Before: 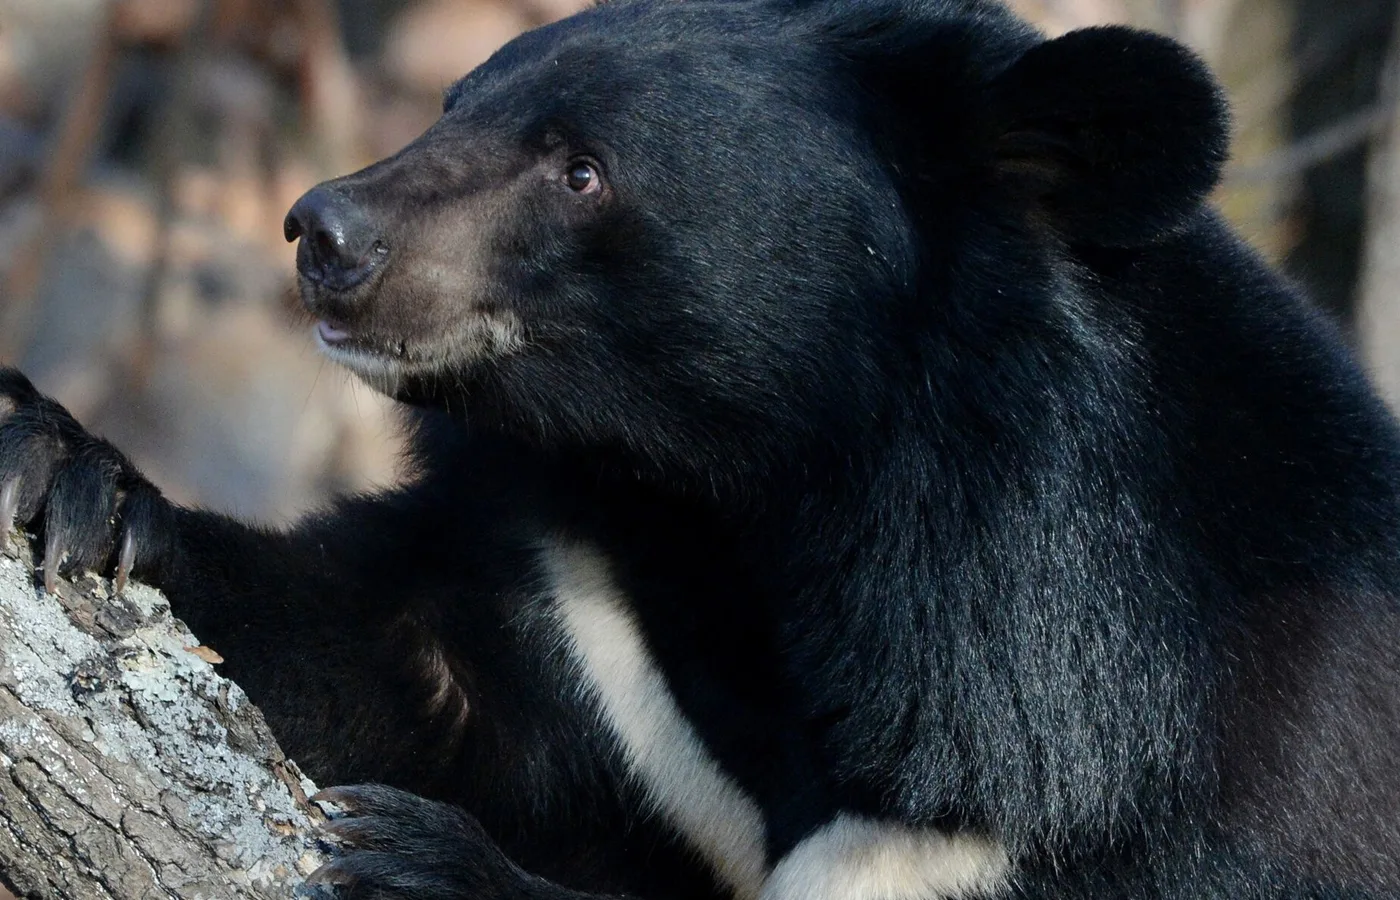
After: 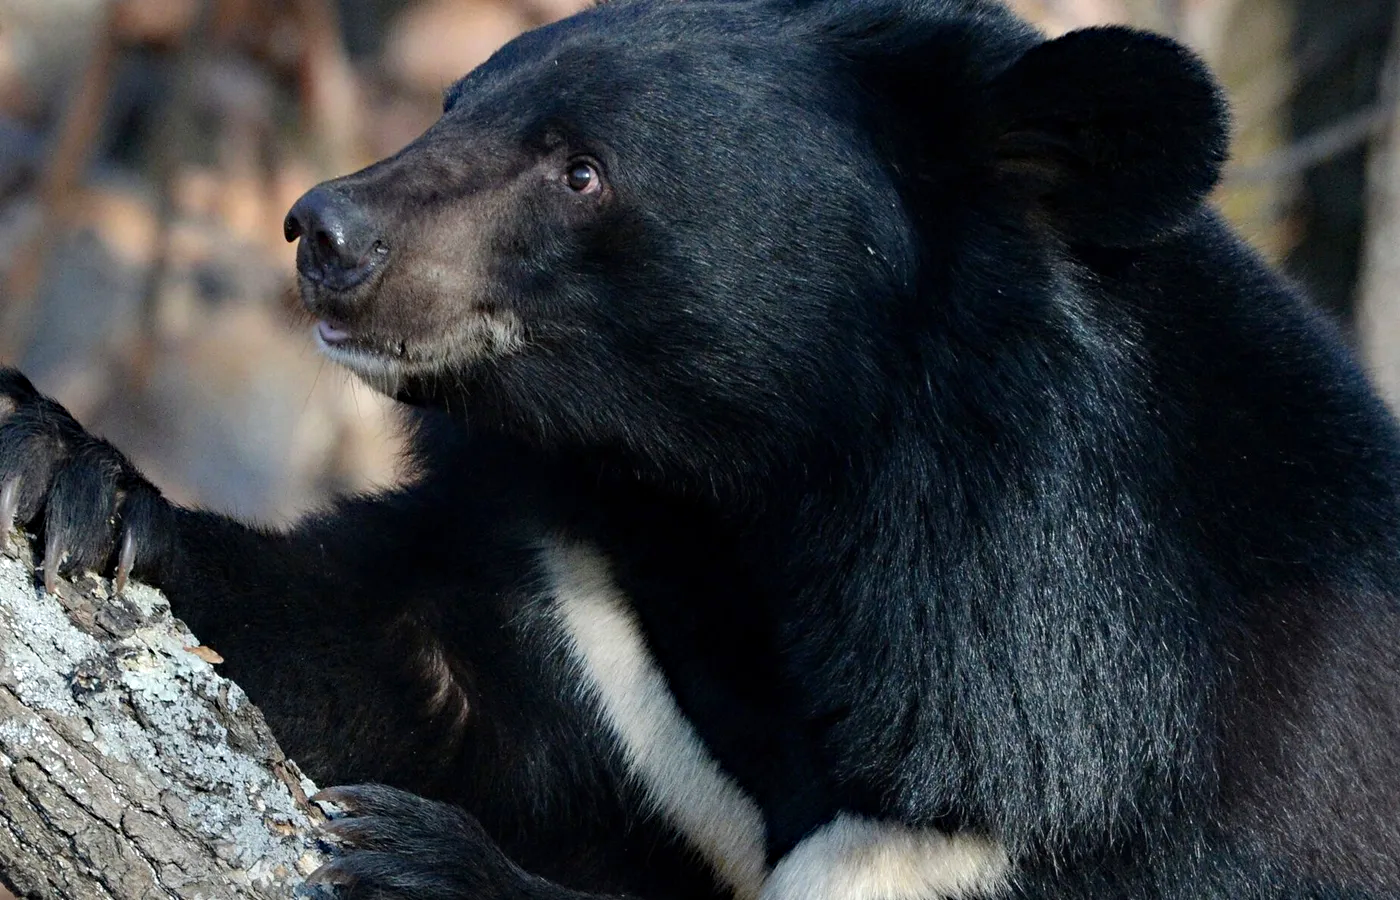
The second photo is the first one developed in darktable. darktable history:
exposure: exposure 0.2 EV, compensate highlight preservation false
haze removal: compatibility mode true, adaptive false
